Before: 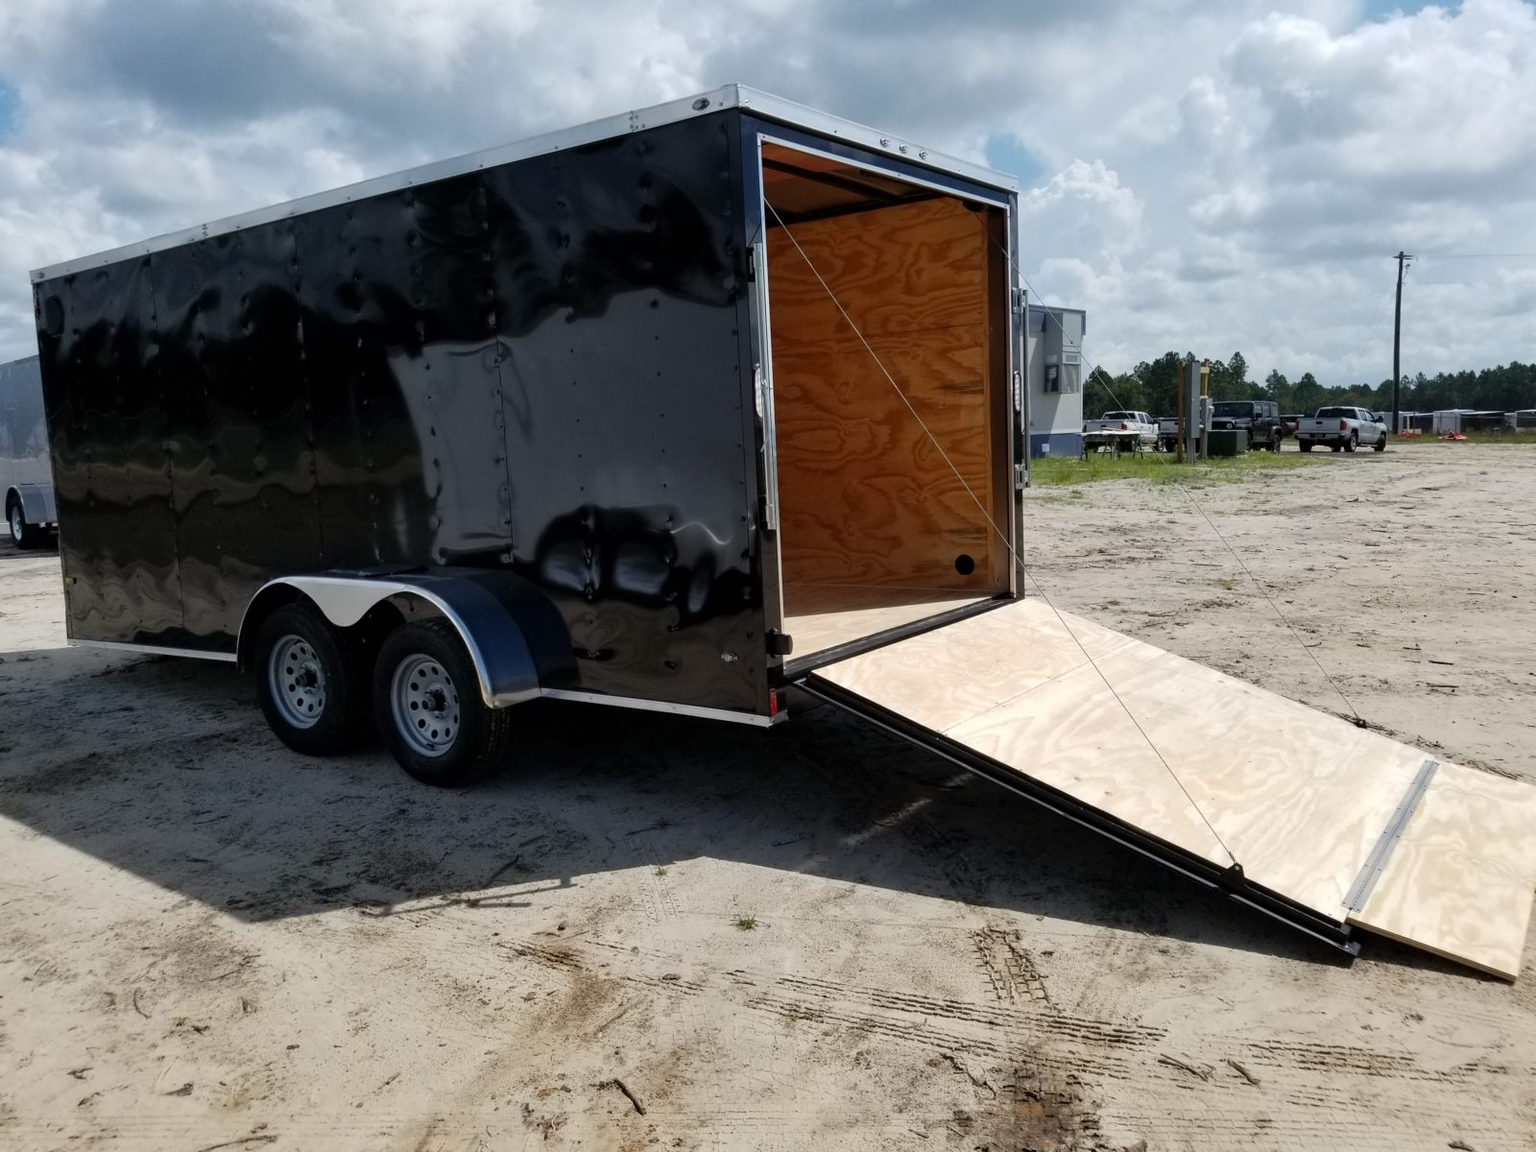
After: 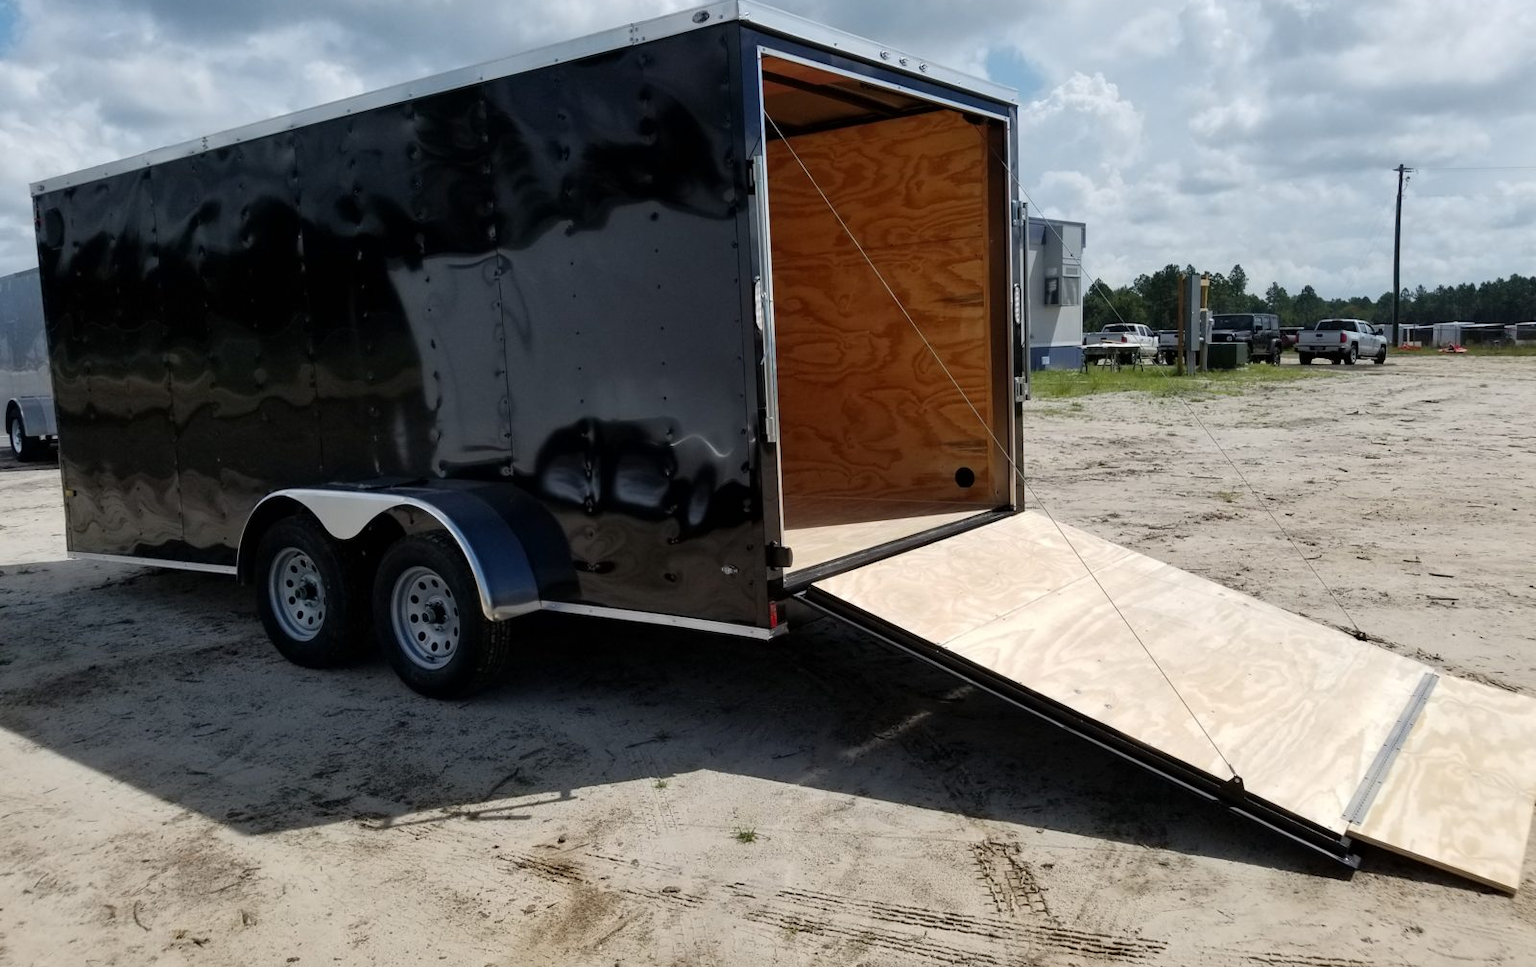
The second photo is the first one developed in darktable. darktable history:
crop: top 7.625%, bottom 8.027%
color balance: mode lift, gamma, gain (sRGB)
